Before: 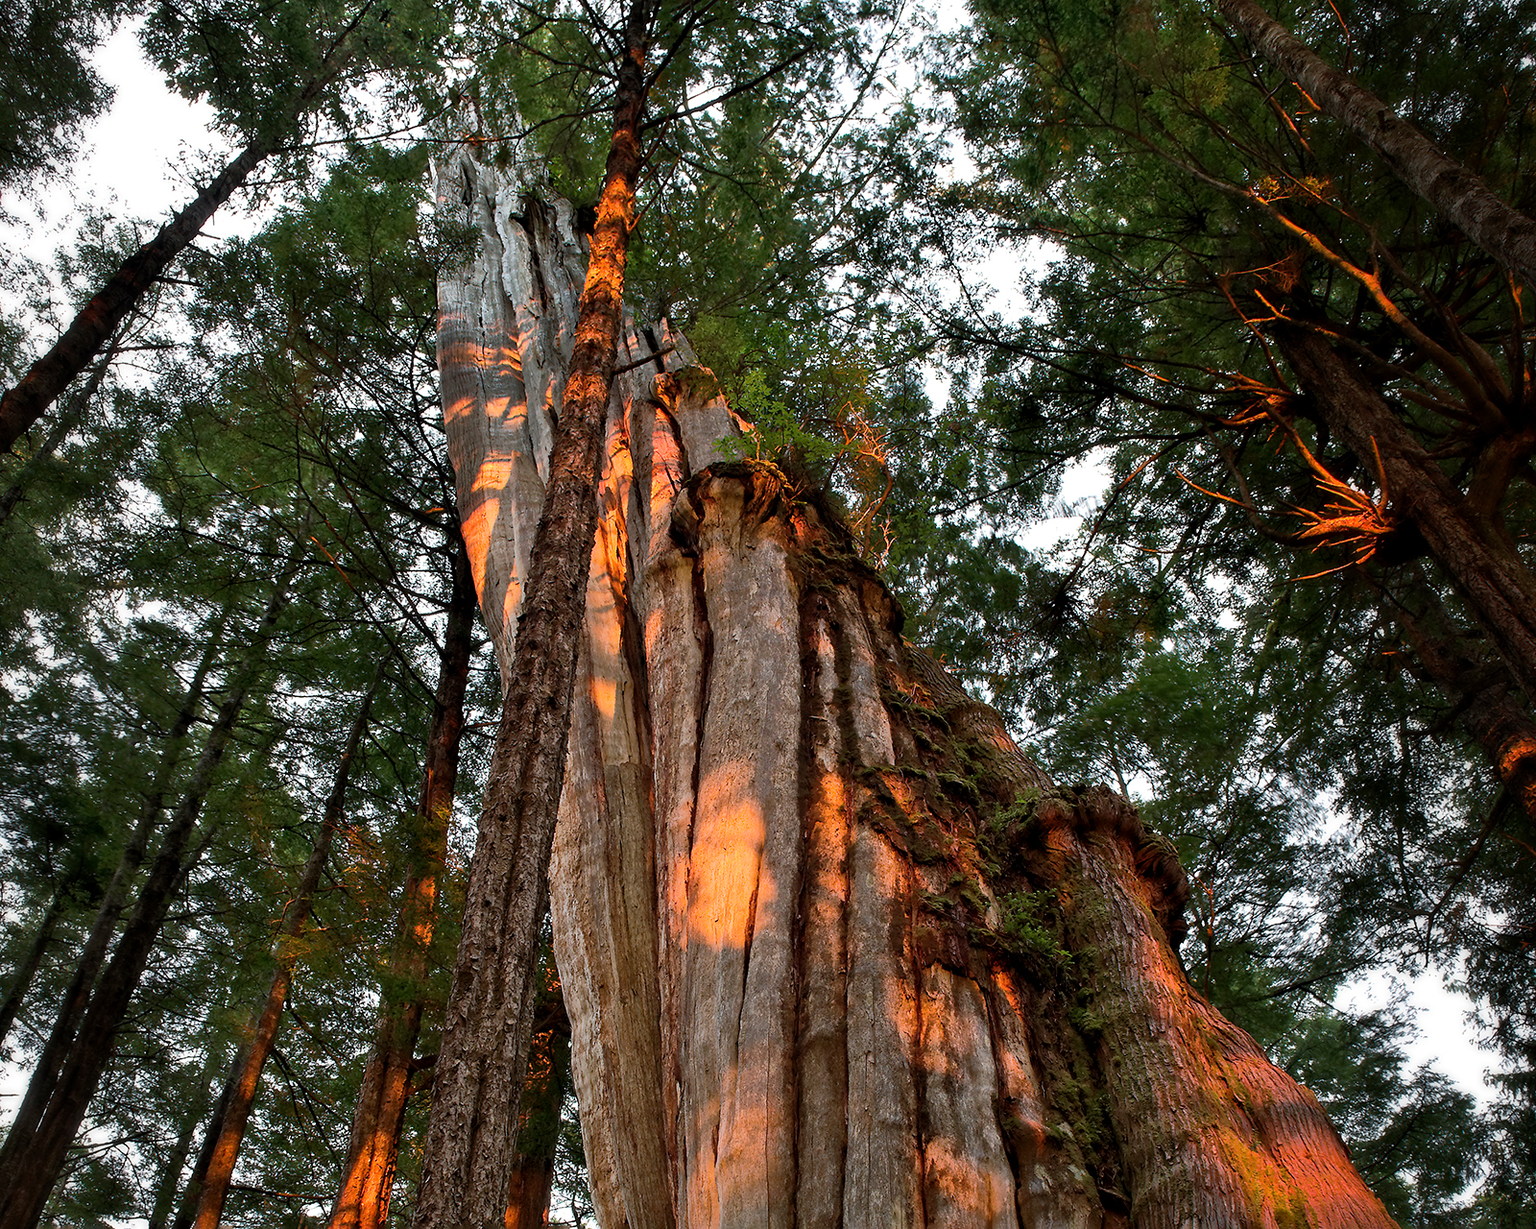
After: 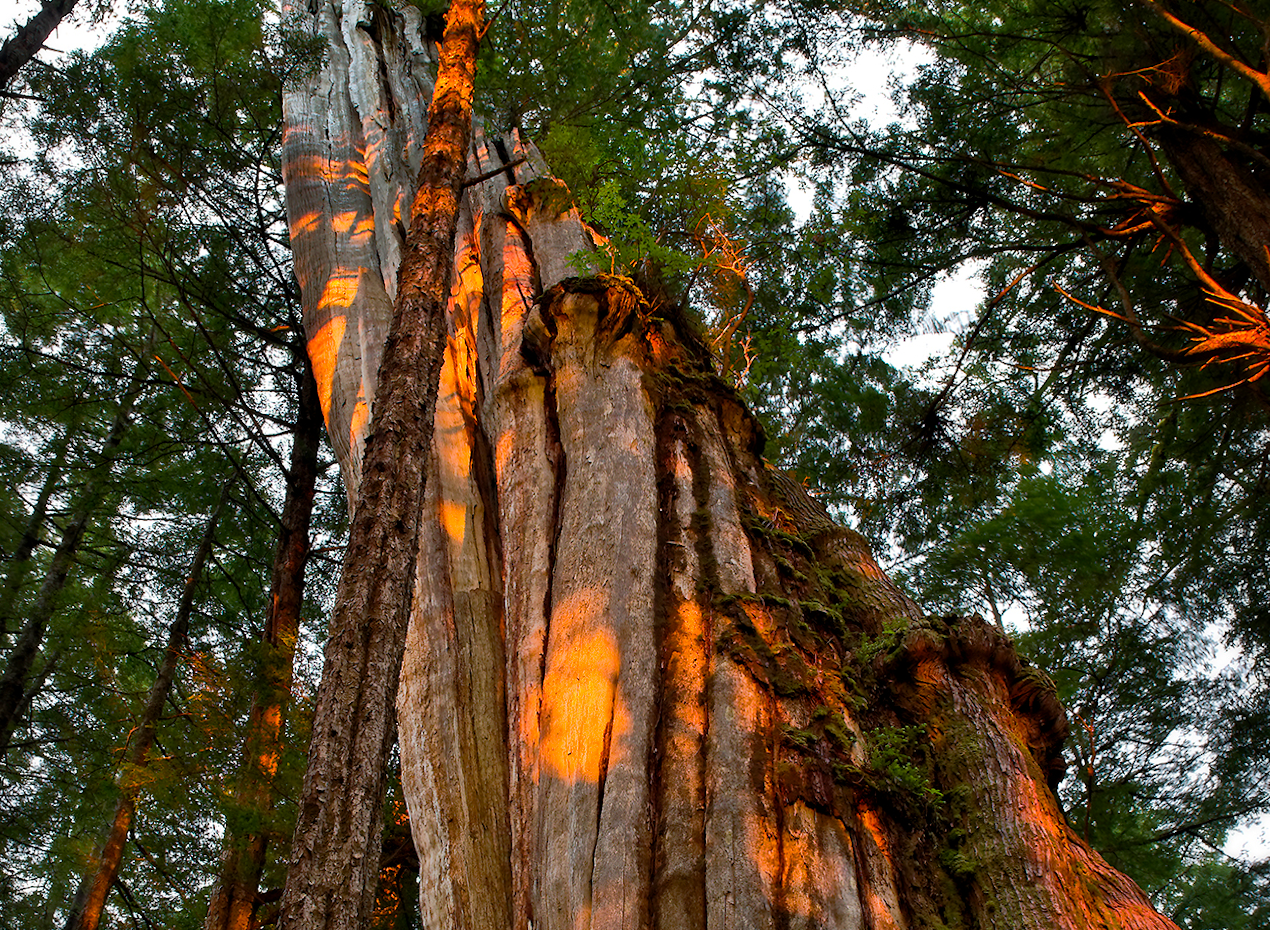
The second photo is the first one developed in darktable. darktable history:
crop: left 9.712%, top 16.928%, right 10.845%, bottom 12.332%
rotate and perspective: lens shift (horizontal) -0.055, automatic cropping off
color balance rgb: perceptual saturation grading › global saturation 25%, global vibrance 20%
